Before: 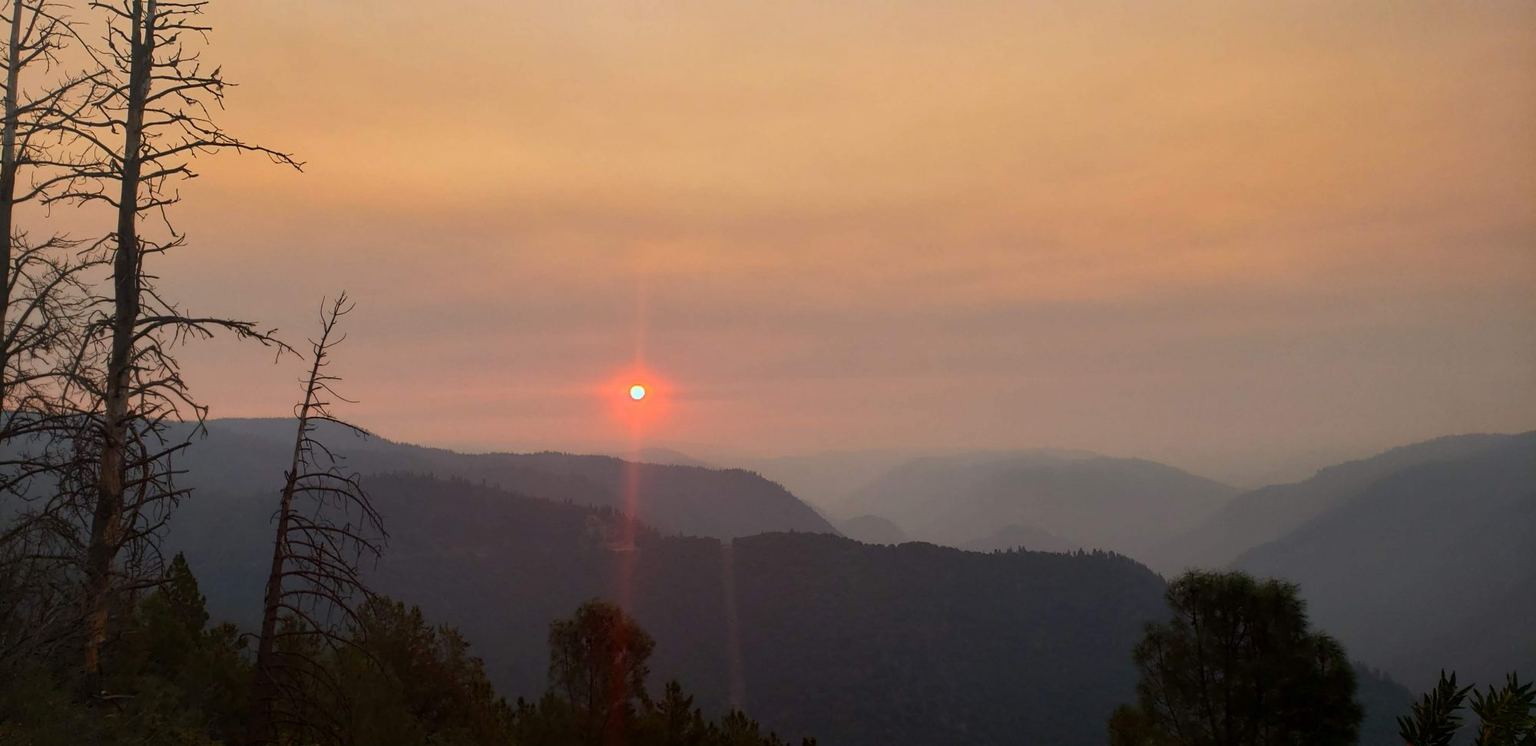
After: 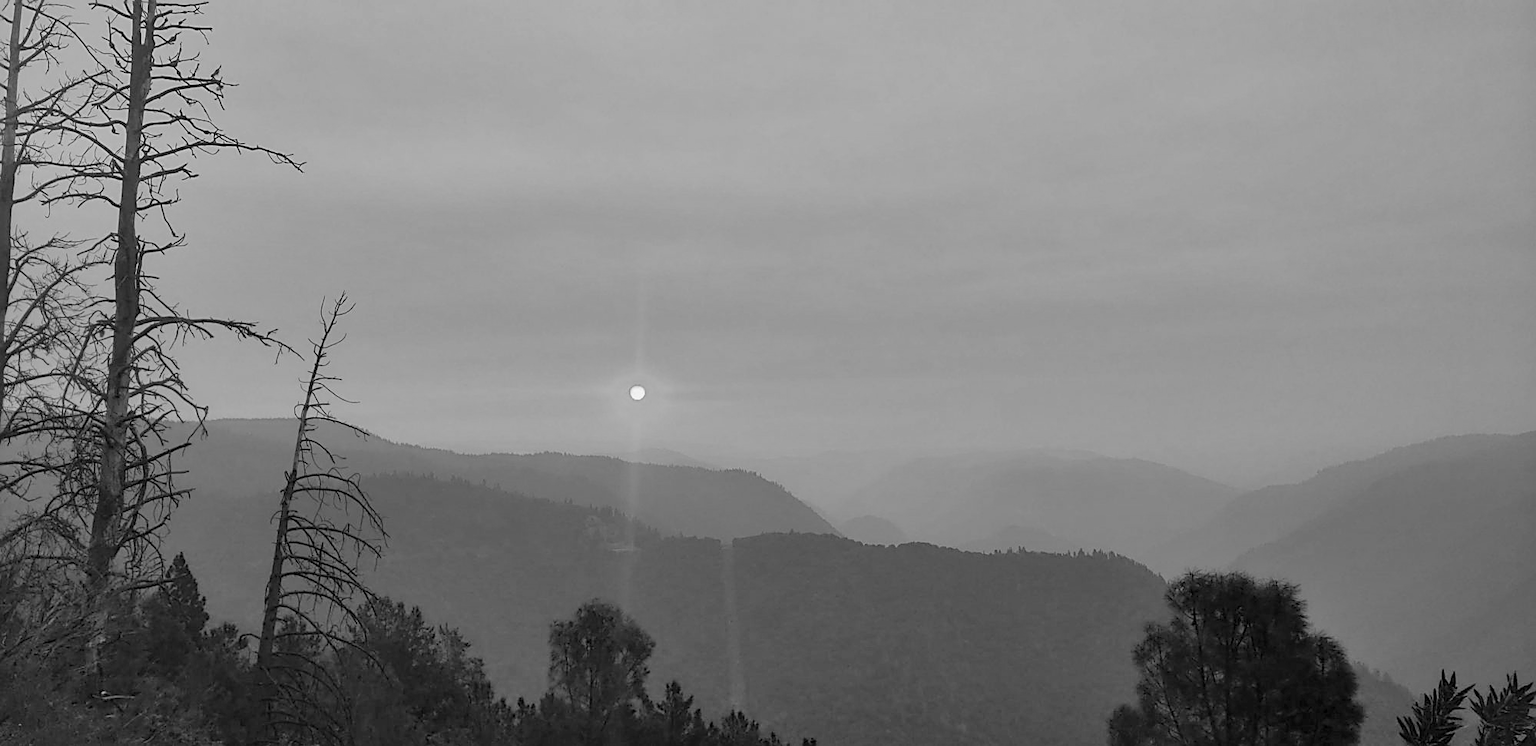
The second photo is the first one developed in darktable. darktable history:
contrast brightness saturation: brightness 0.272
shadows and highlights: soften with gaussian
sharpen: on, module defaults
color calibration: output gray [0.246, 0.254, 0.501, 0], illuminant same as pipeline (D50), adaptation XYZ, x 0.345, y 0.358, temperature 5003.66 K
